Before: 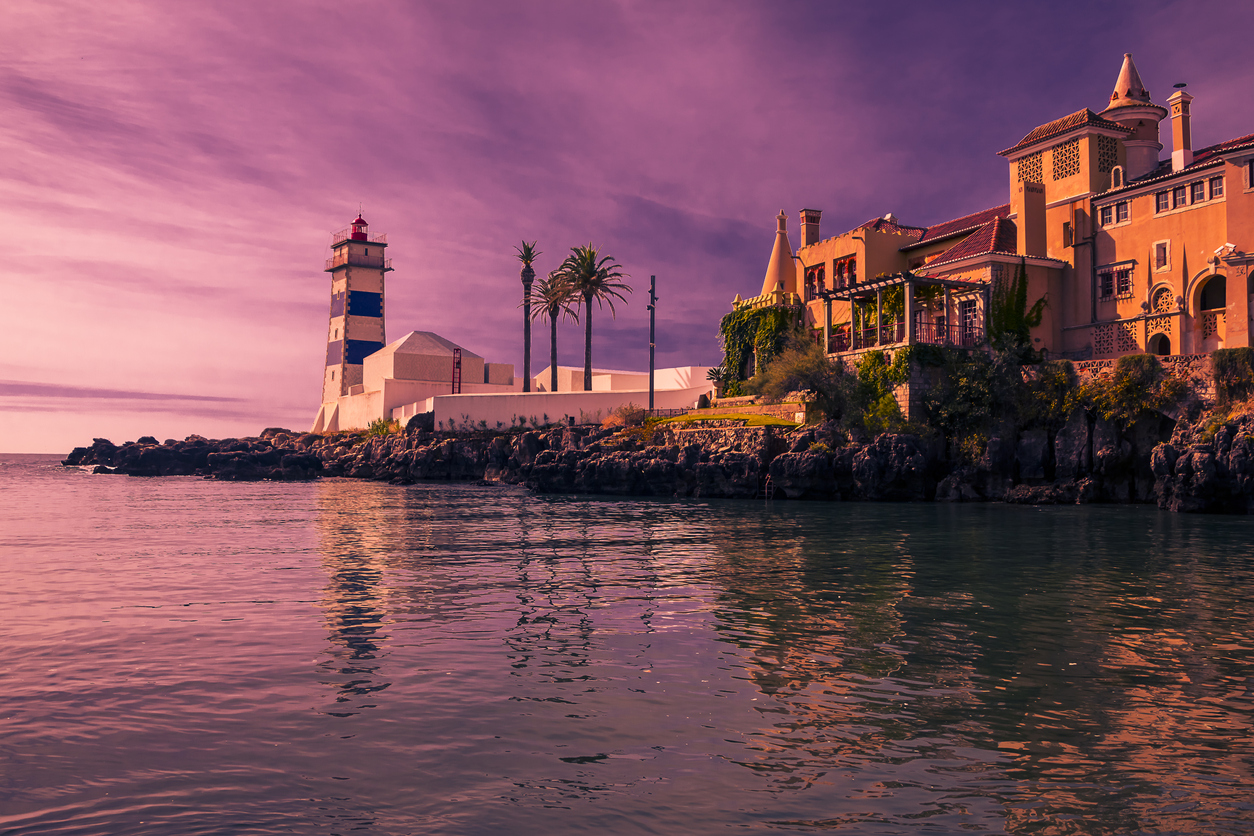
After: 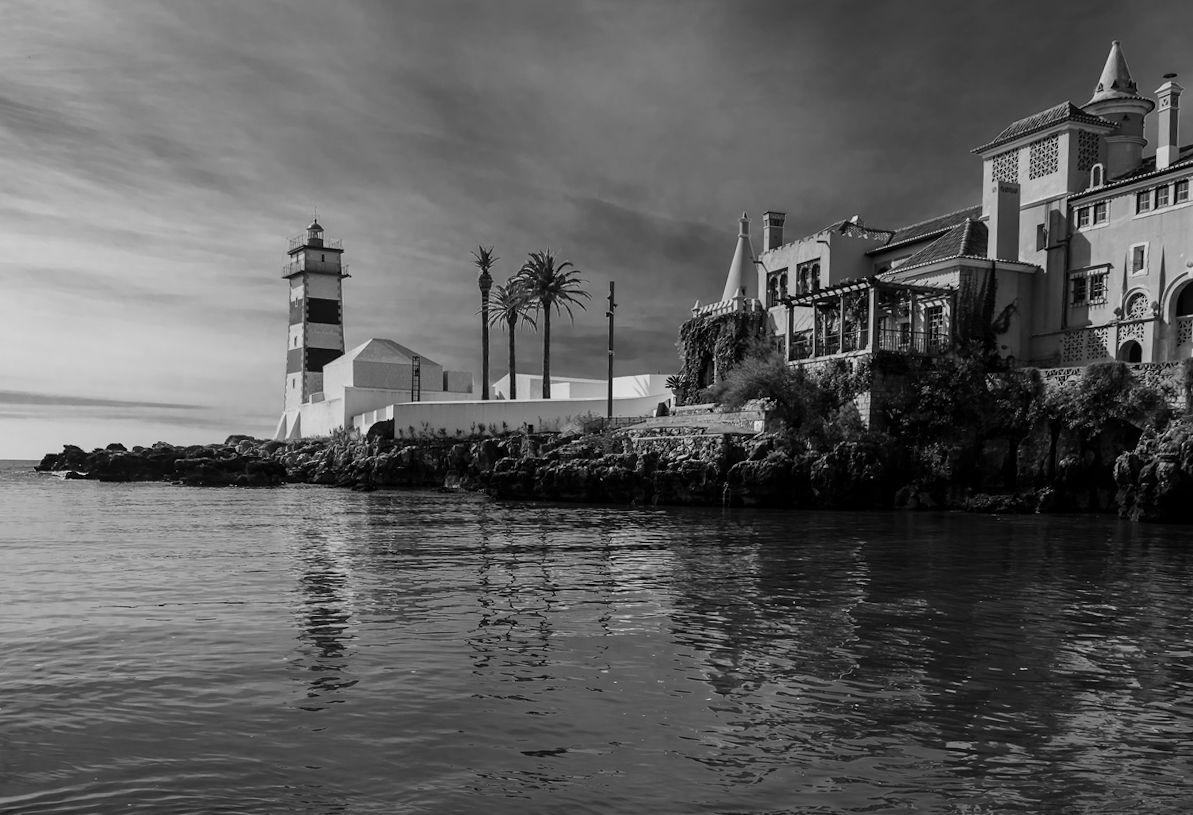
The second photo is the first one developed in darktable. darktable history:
rotate and perspective: rotation 0.074°, lens shift (vertical) 0.096, lens shift (horizontal) -0.041, crop left 0.043, crop right 0.952, crop top 0.024, crop bottom 0.979
monochrome: a 30.25, b 92.03
